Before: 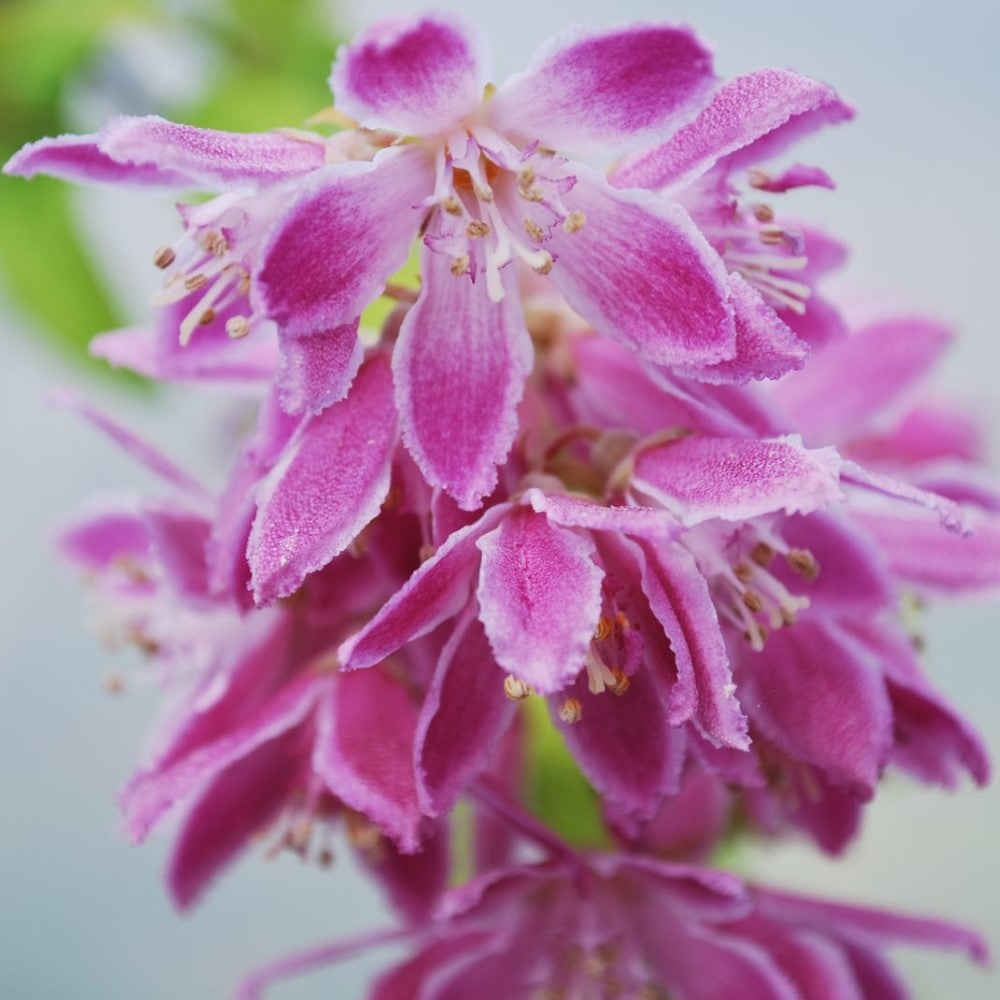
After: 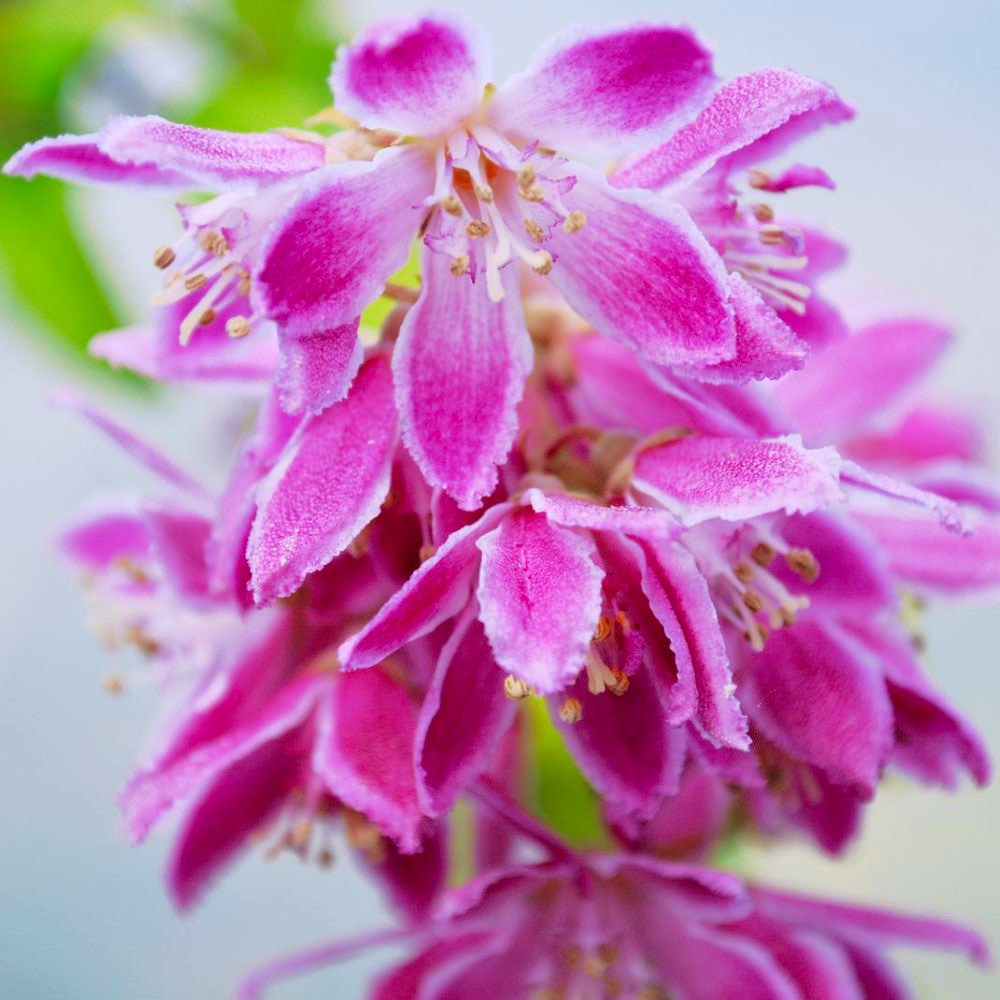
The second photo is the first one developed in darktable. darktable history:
tone curve: curves: ch0 [(0.024, 0) (0.075, 0.034) (0.145, 0.098) (0.257, 0.259) (0.408, 0.45) (0.611, 0.64) (0.81, 0.857) (1, 1)]; ch1 [(0, 0) (0.287, 0.198) (0.501, 0.506) (0.56, 0.57) (0.712, 0.777) (0.976, 0.992)]; ch2 [(0, 0) (0.5, 0.5) (0.523, 0.552) (0.59, 0.603) (0.681, 0.754) (1, 1)], color space Lab, independent channels, preserve colors none
